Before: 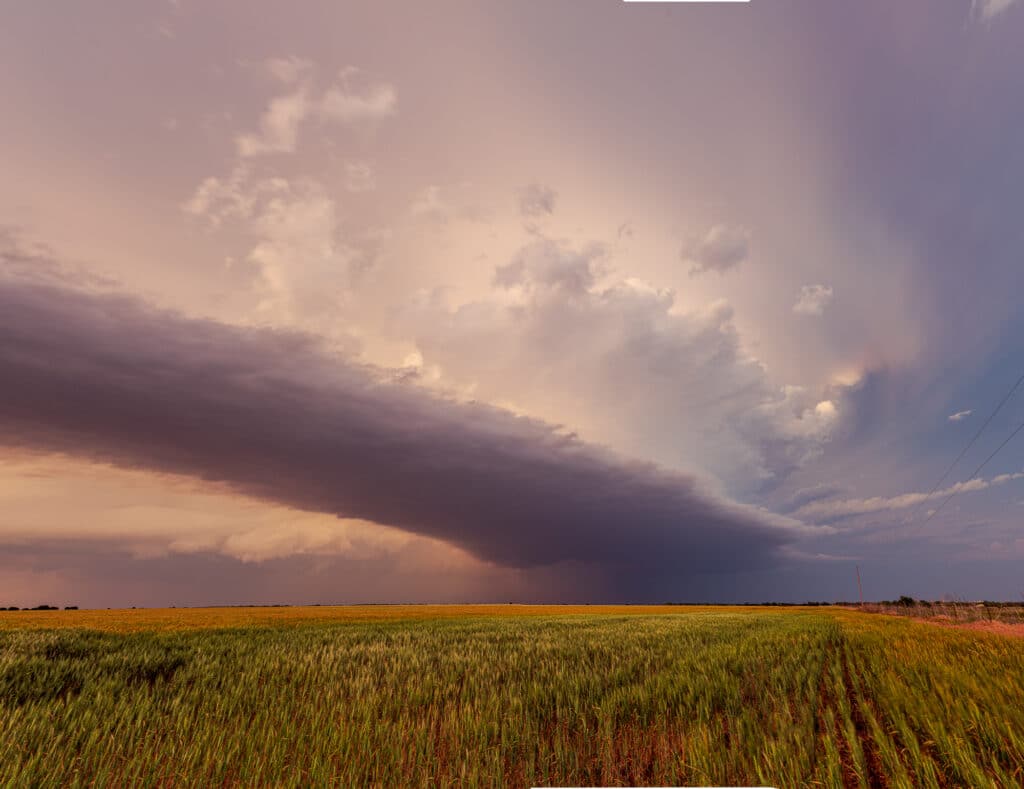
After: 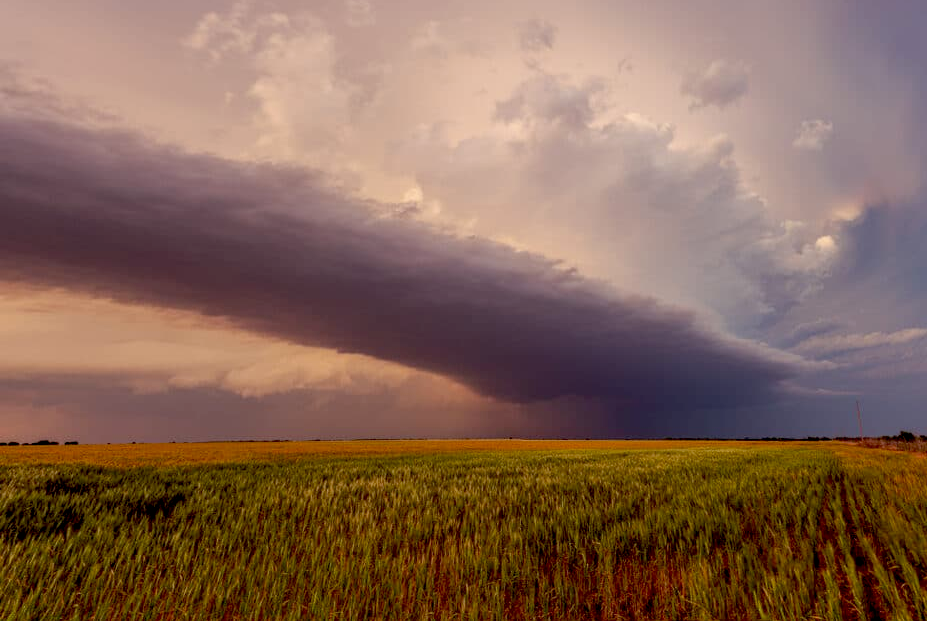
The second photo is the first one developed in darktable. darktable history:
exposure: black level correction 0.016, exposure -0.009 EV, compensate highlight preservation false
crop: top 20.916%, right 9.437%, bottom 0.316%
